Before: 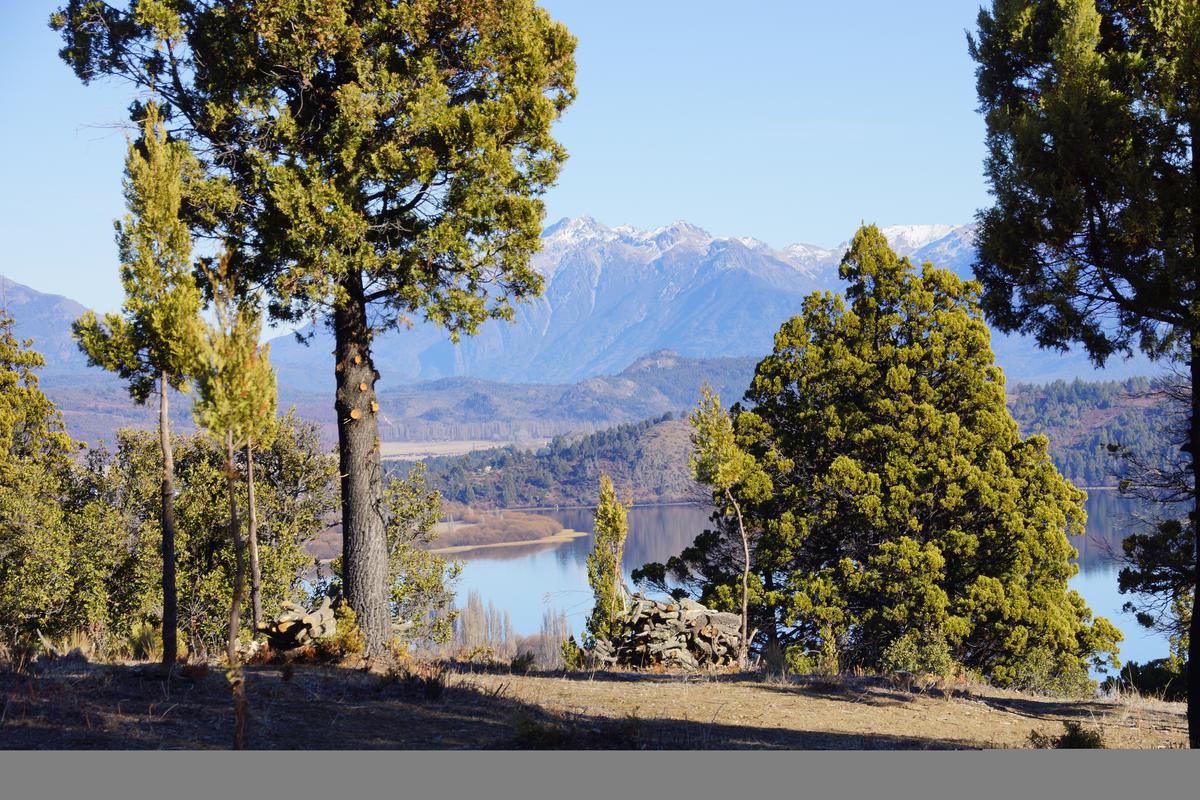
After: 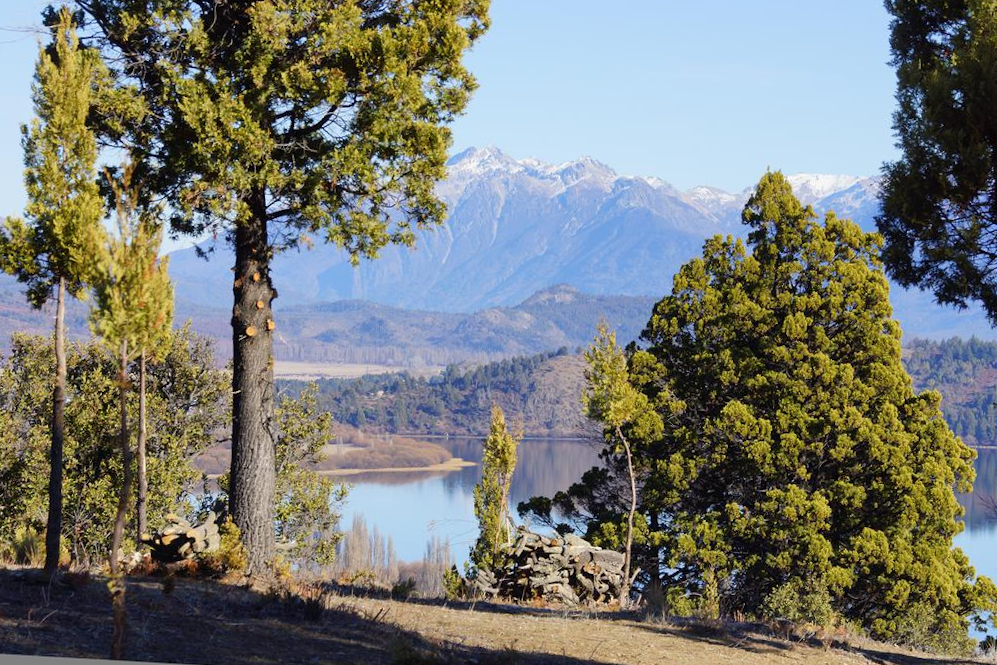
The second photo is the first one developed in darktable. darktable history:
crop and rotate: angle -3.25°, left 5.294%, top 5.201%, right 4.656%, bottom 4.655%
